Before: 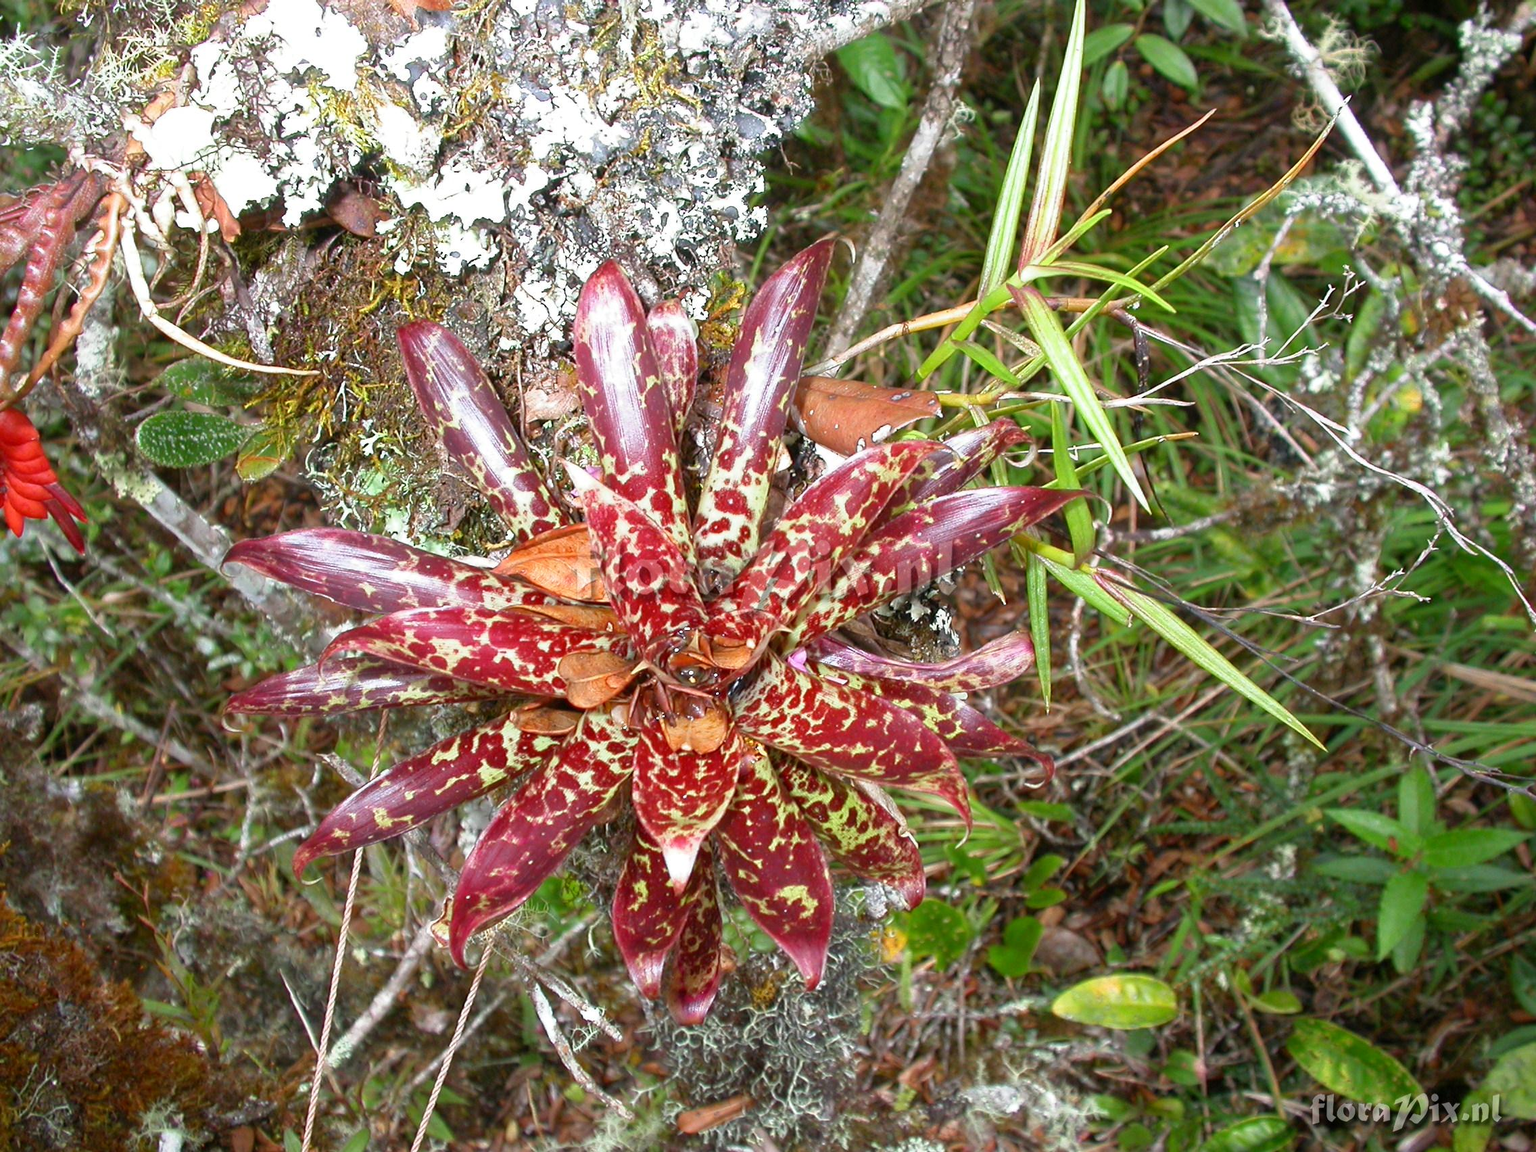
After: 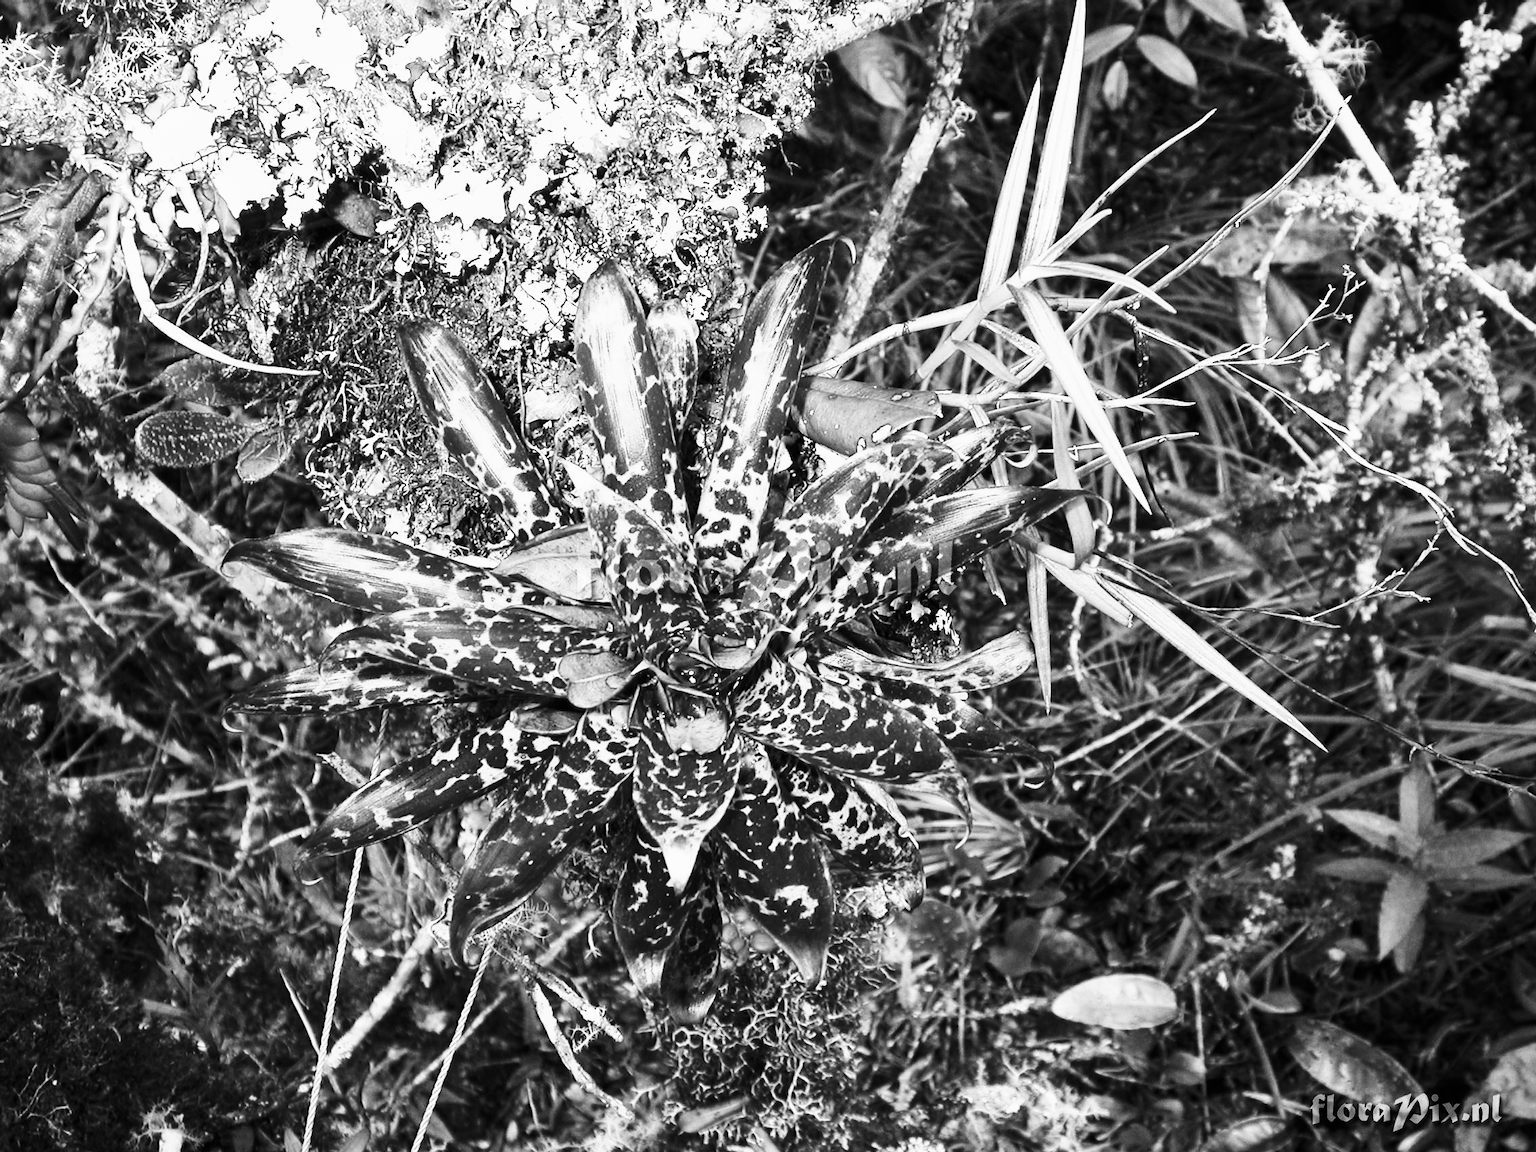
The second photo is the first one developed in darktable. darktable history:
grain: coarseness 0.09 ISO, strength 16.61%
contrast brightness saturation: contrast 0.5, saturation -0.1
color correction: highlights a* -20.08, highlights b* 9.8, shadows a* -20.4, shadows b* -10.76
monochrome: a -6.99, b 35.61, size 1.4
color calibration: illuminant as shot in camera, x 0.358, y 0.373, temperature 4628.91 K
